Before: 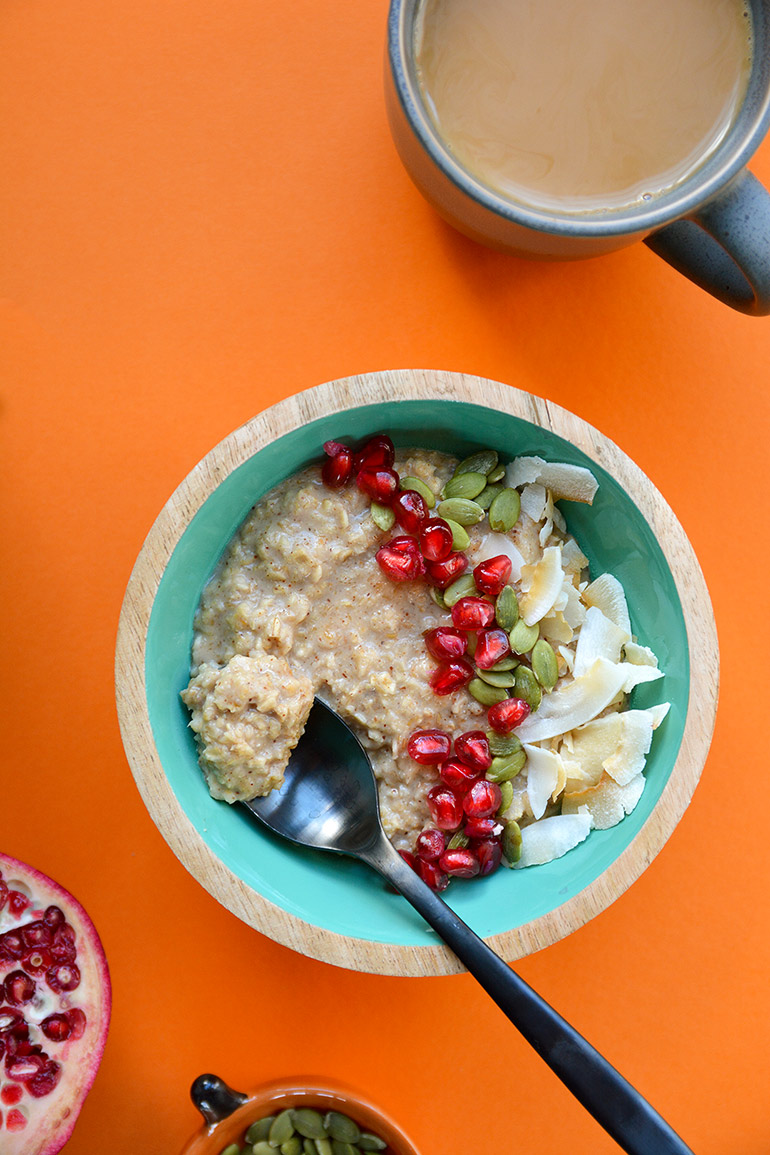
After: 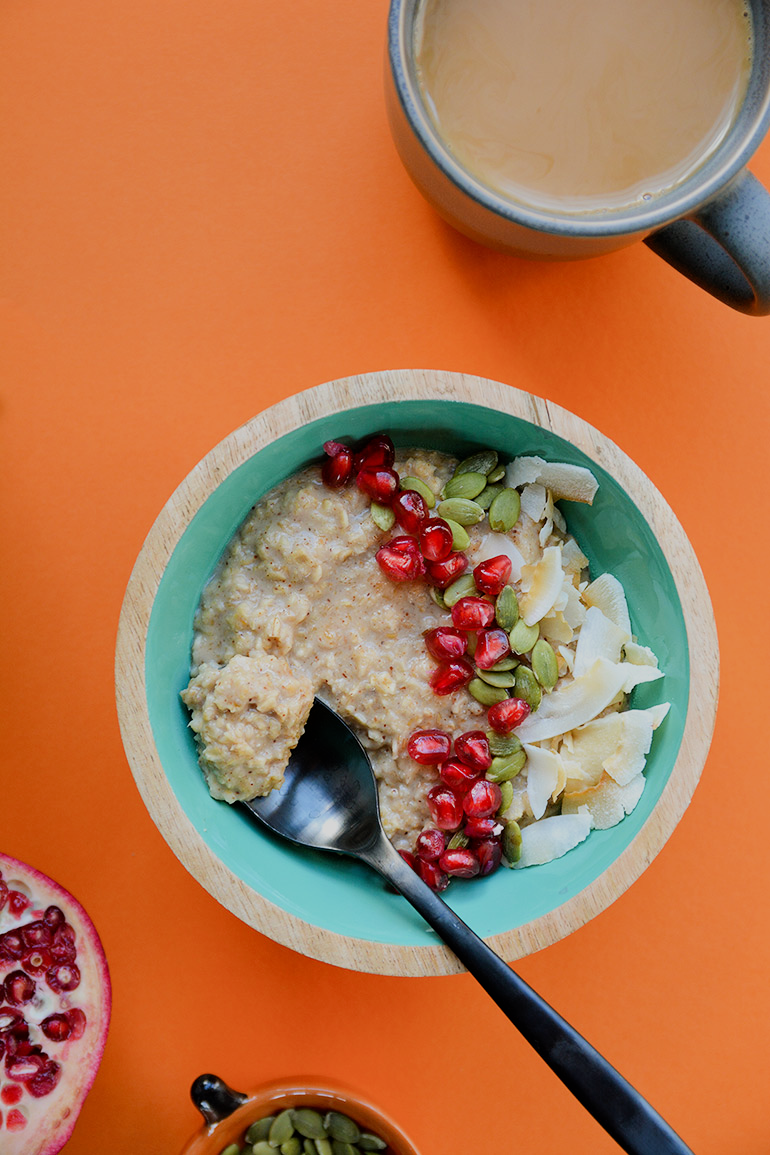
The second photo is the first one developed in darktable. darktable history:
tone equalizer: on, module defaults
filmic rgb: black relative exposure -7.65 EV, white relative exposure 4.56 EV, hardness 3.61
